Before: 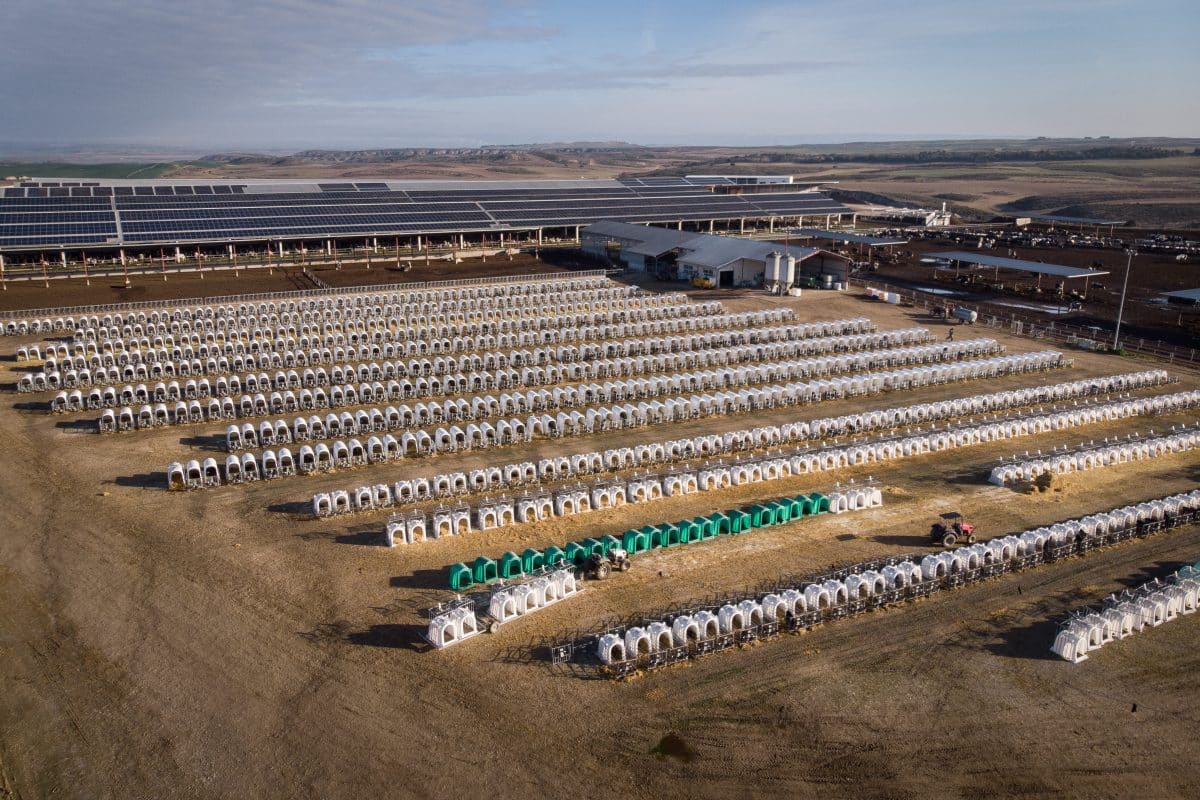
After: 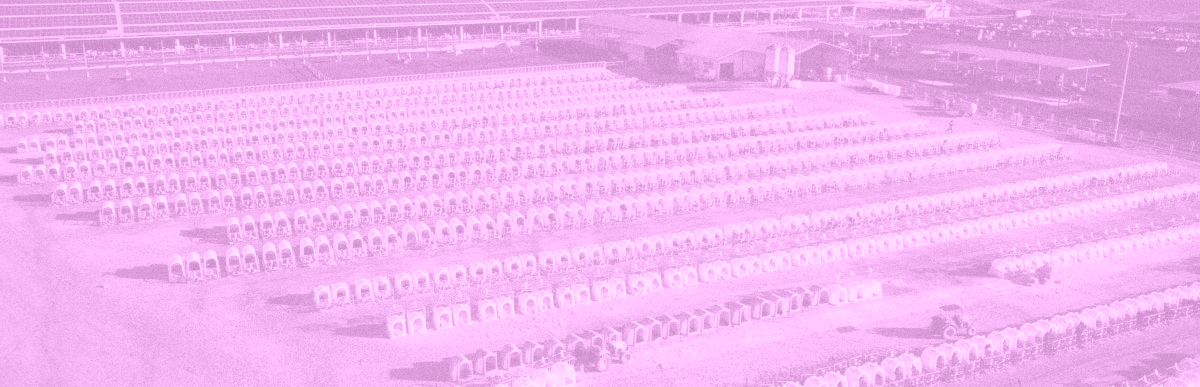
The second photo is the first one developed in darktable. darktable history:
grain: coarseness 0.09 ISO
crop and rotate: top 26.056%, bottom 25.543%
colorize: hue 331.2°, saturation 75%, source mix 30.28%, lightness 70.52%, version 1
